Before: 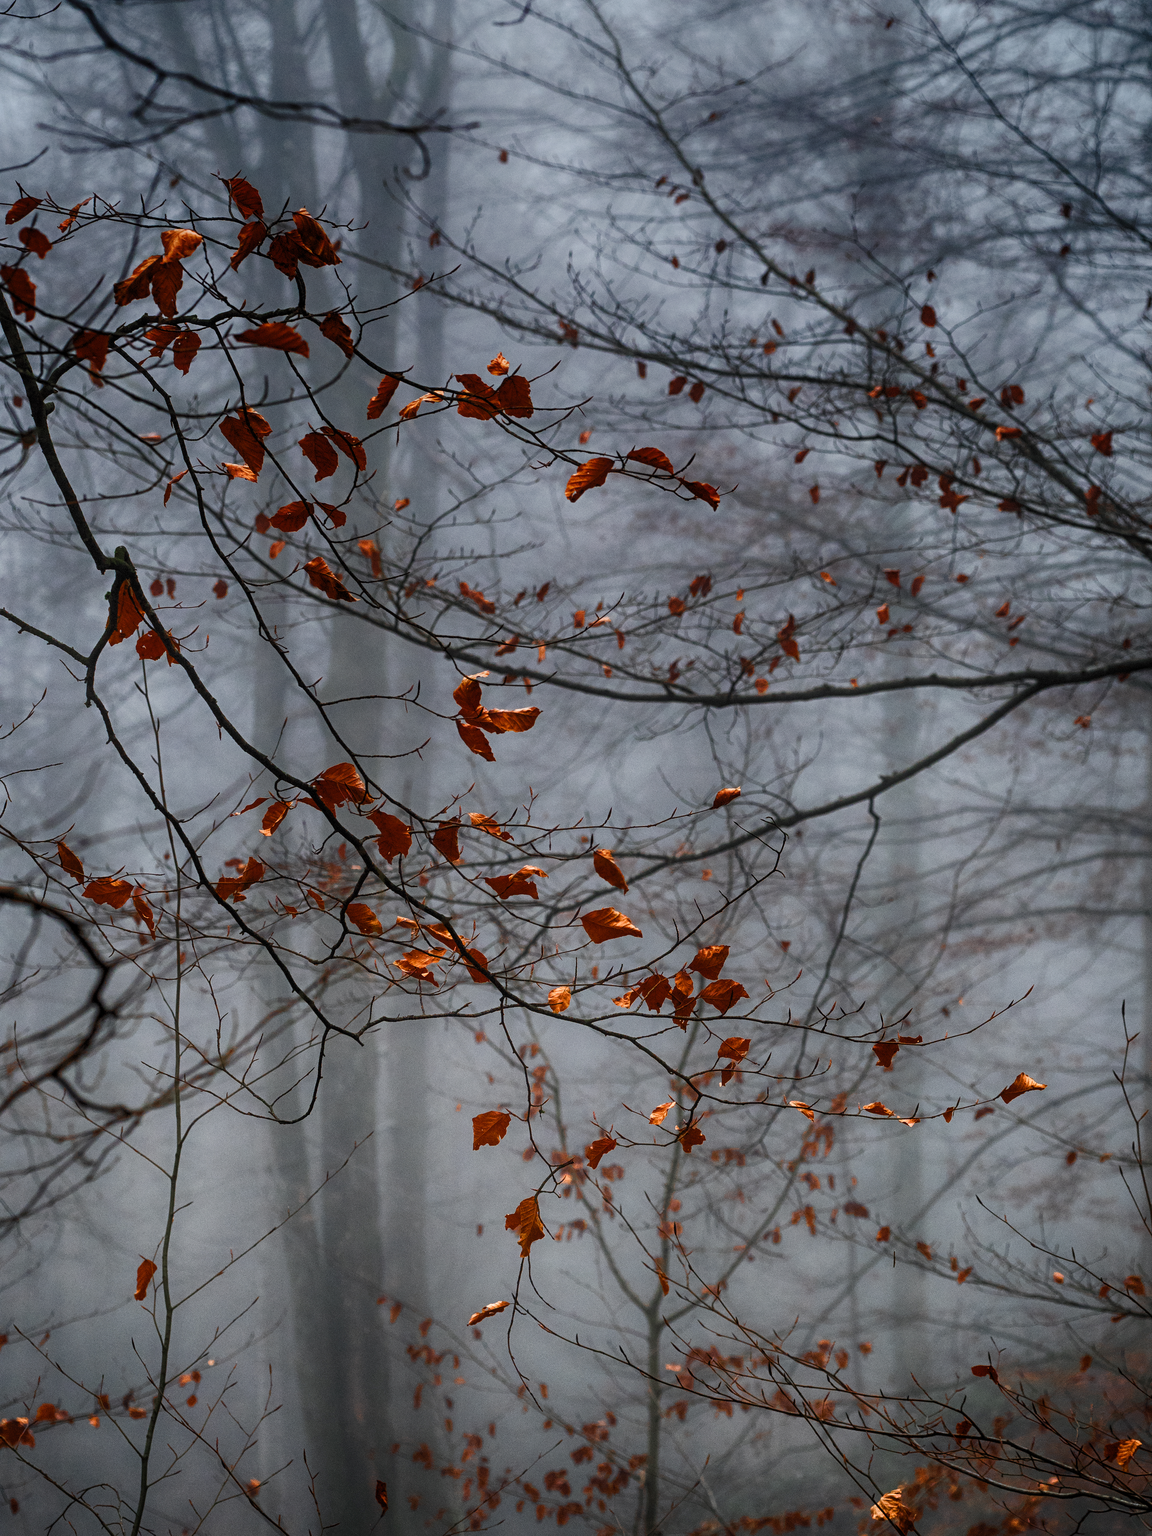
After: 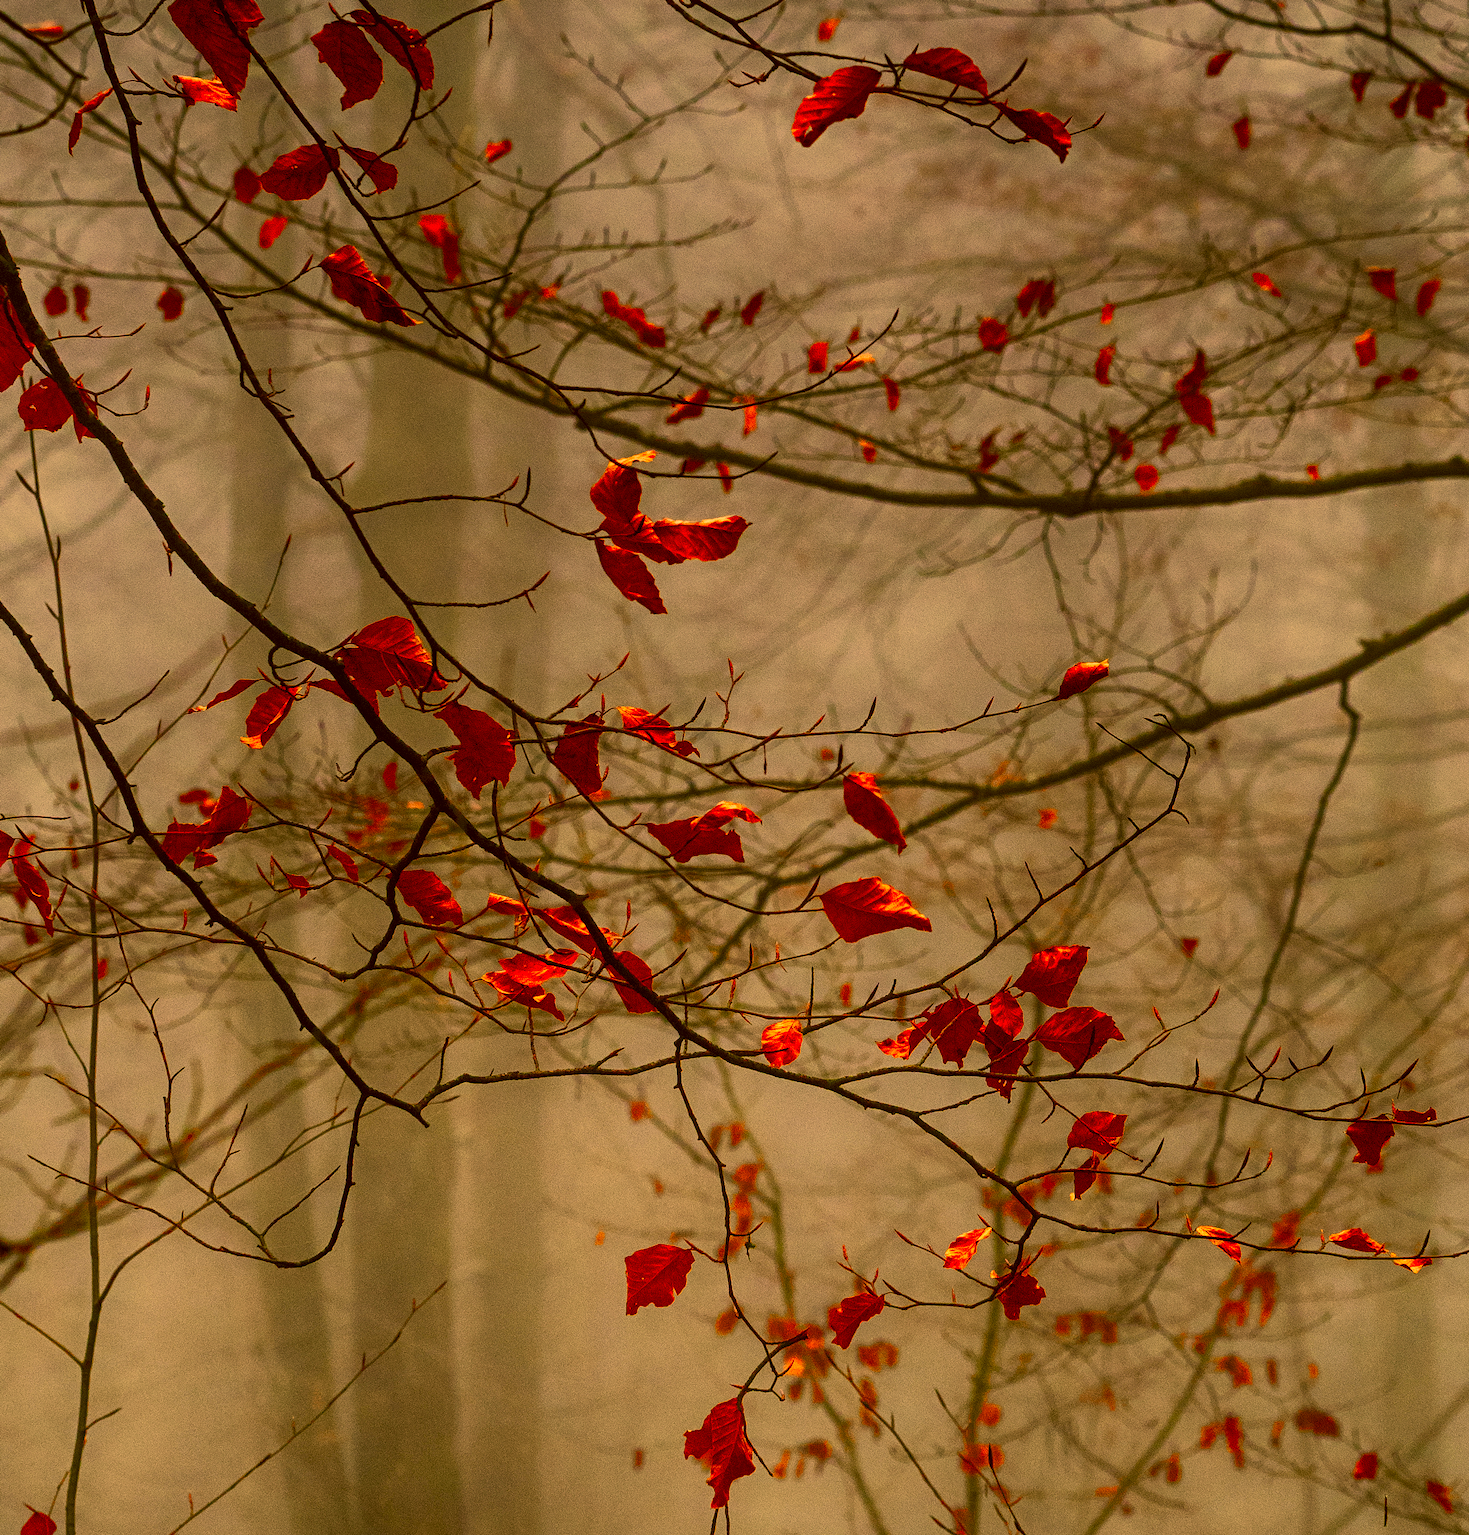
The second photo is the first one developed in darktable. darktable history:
crop: left 10.938%, top 27.425%, right 18.299%, bottom 17.107%
color correction: highlights a* 10.87, highlights b* 30.6, shadows a* 2.72, shadows b* 17.59, saturation 1.74
